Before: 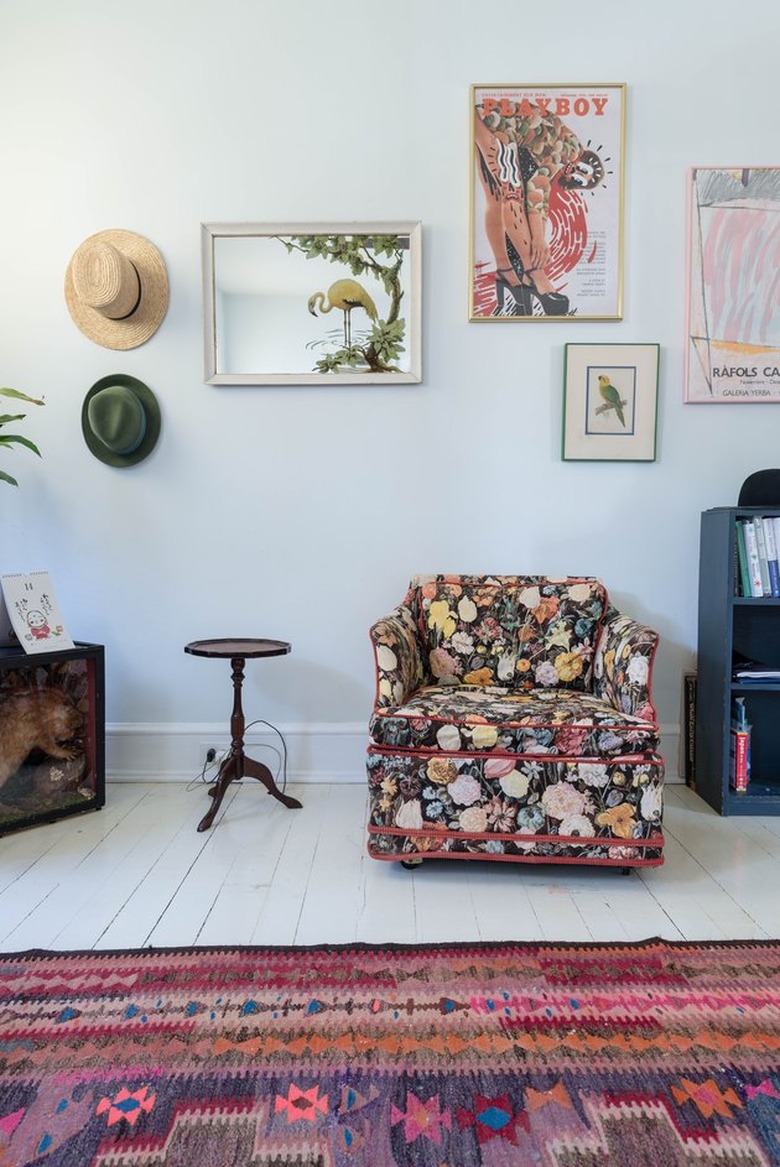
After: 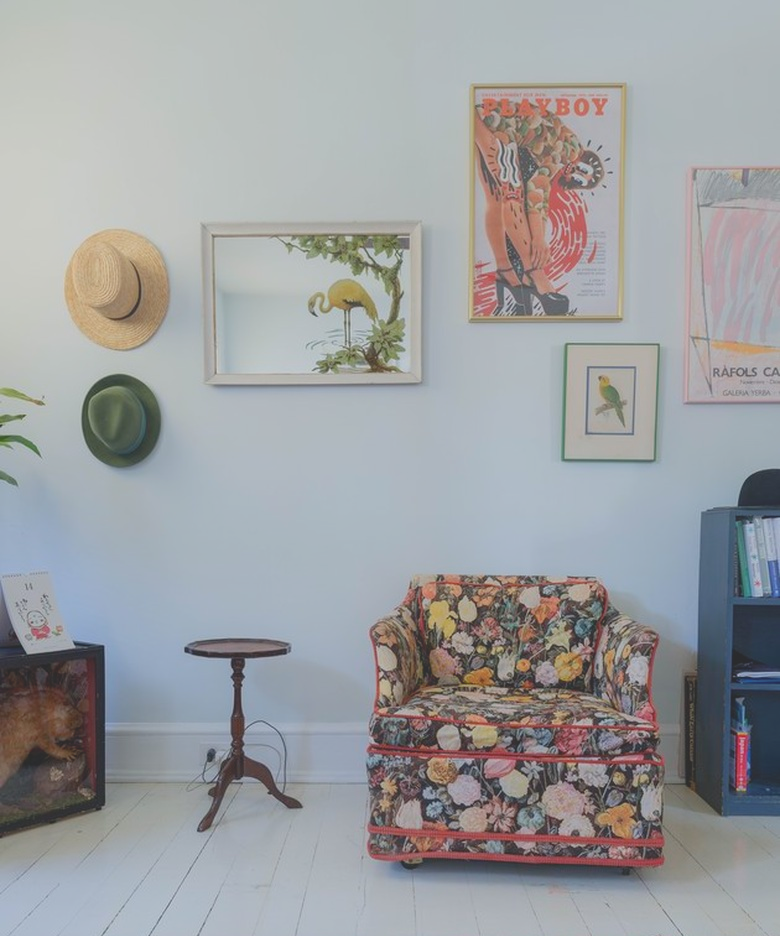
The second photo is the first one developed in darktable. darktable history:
contrast equalizer: y [[0.526, 0.53, 0.532, 0.532, 0.53, 0.525], [0.5 ×6], [0.5 ×6], [0 ×6], [0 ×6]], mix -0.991
crop: bottom 19.719%
contrast brightness saturation: contrast -0.296
